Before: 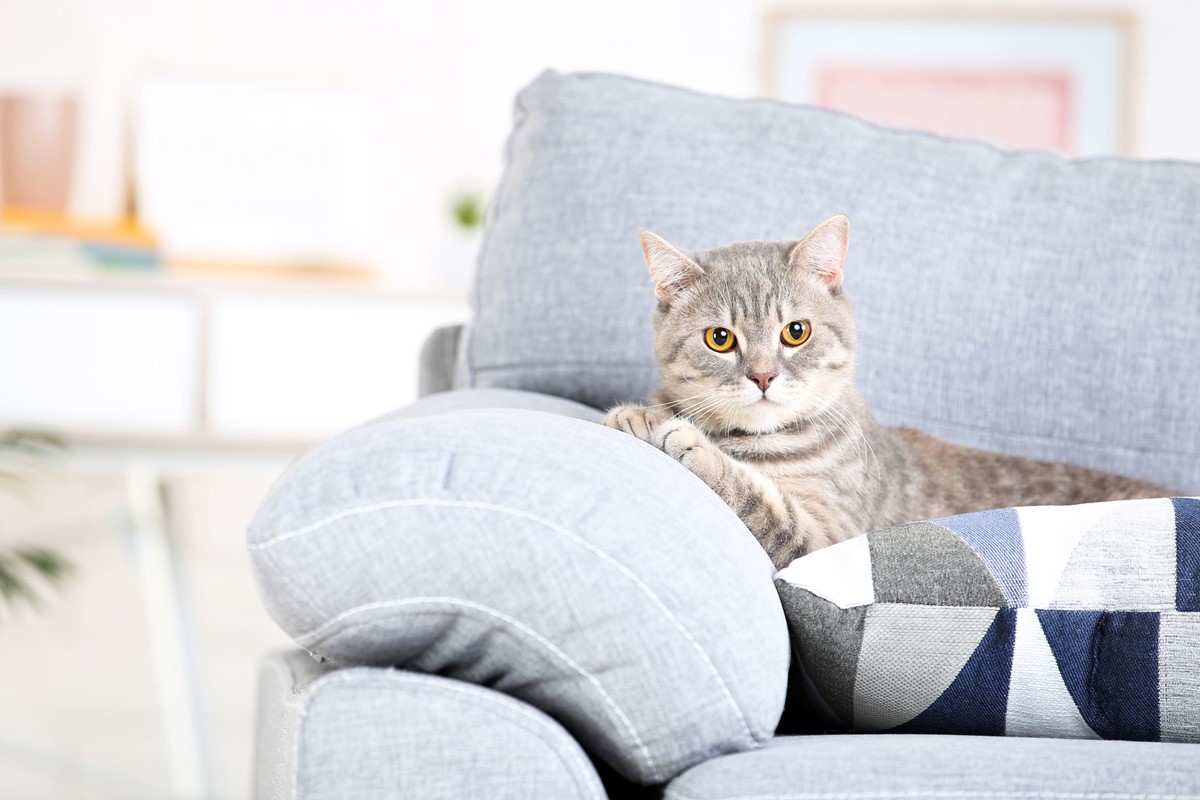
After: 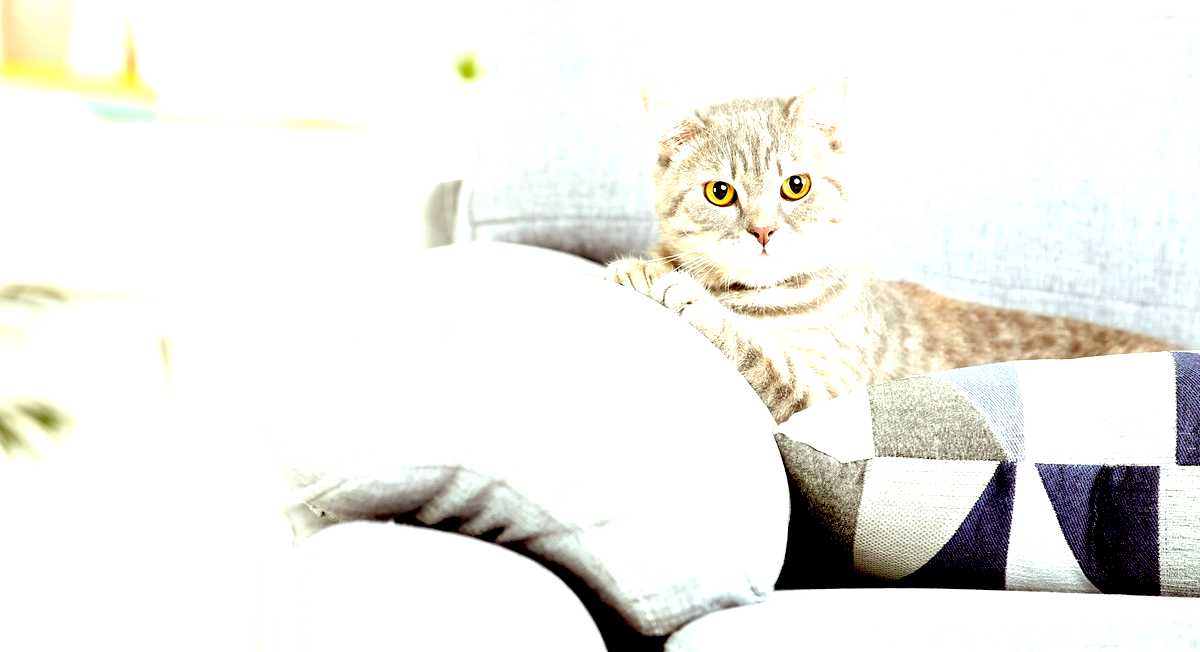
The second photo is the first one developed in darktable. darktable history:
exposure: black level correction 0.033, exposure 0.906 EV, compensate highlight preservation false
crop and rotate: top 18.449%
color correction: highlights a* -5.61, highlights b* 9.8, shadows a* 9.65, shadows b* 24.72
